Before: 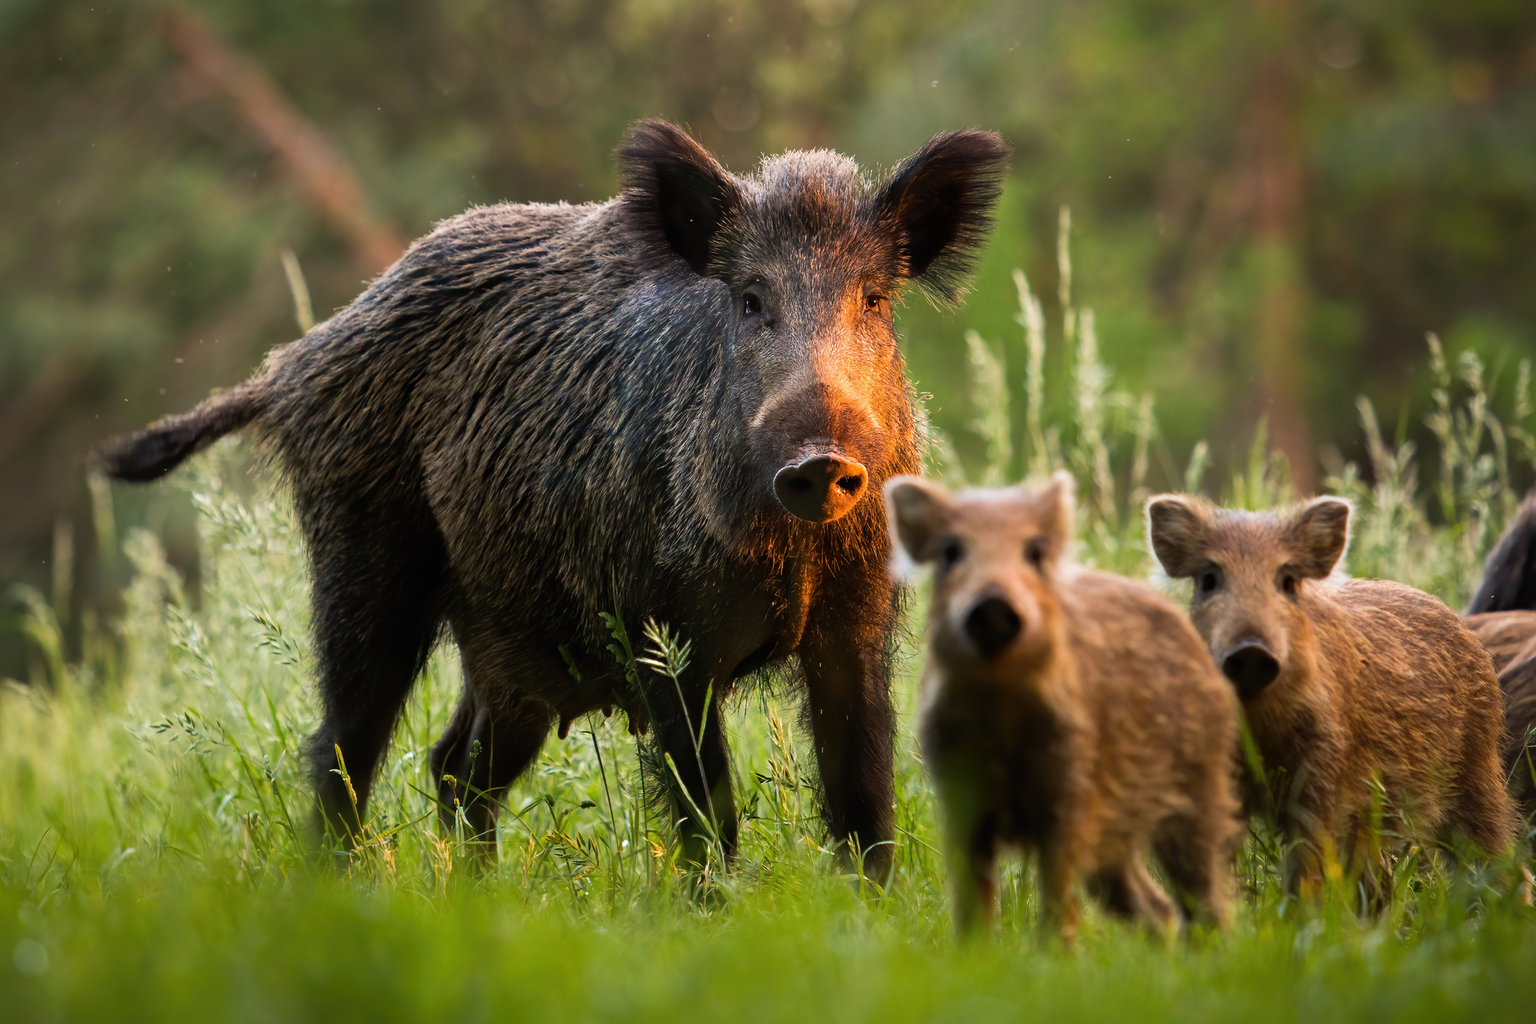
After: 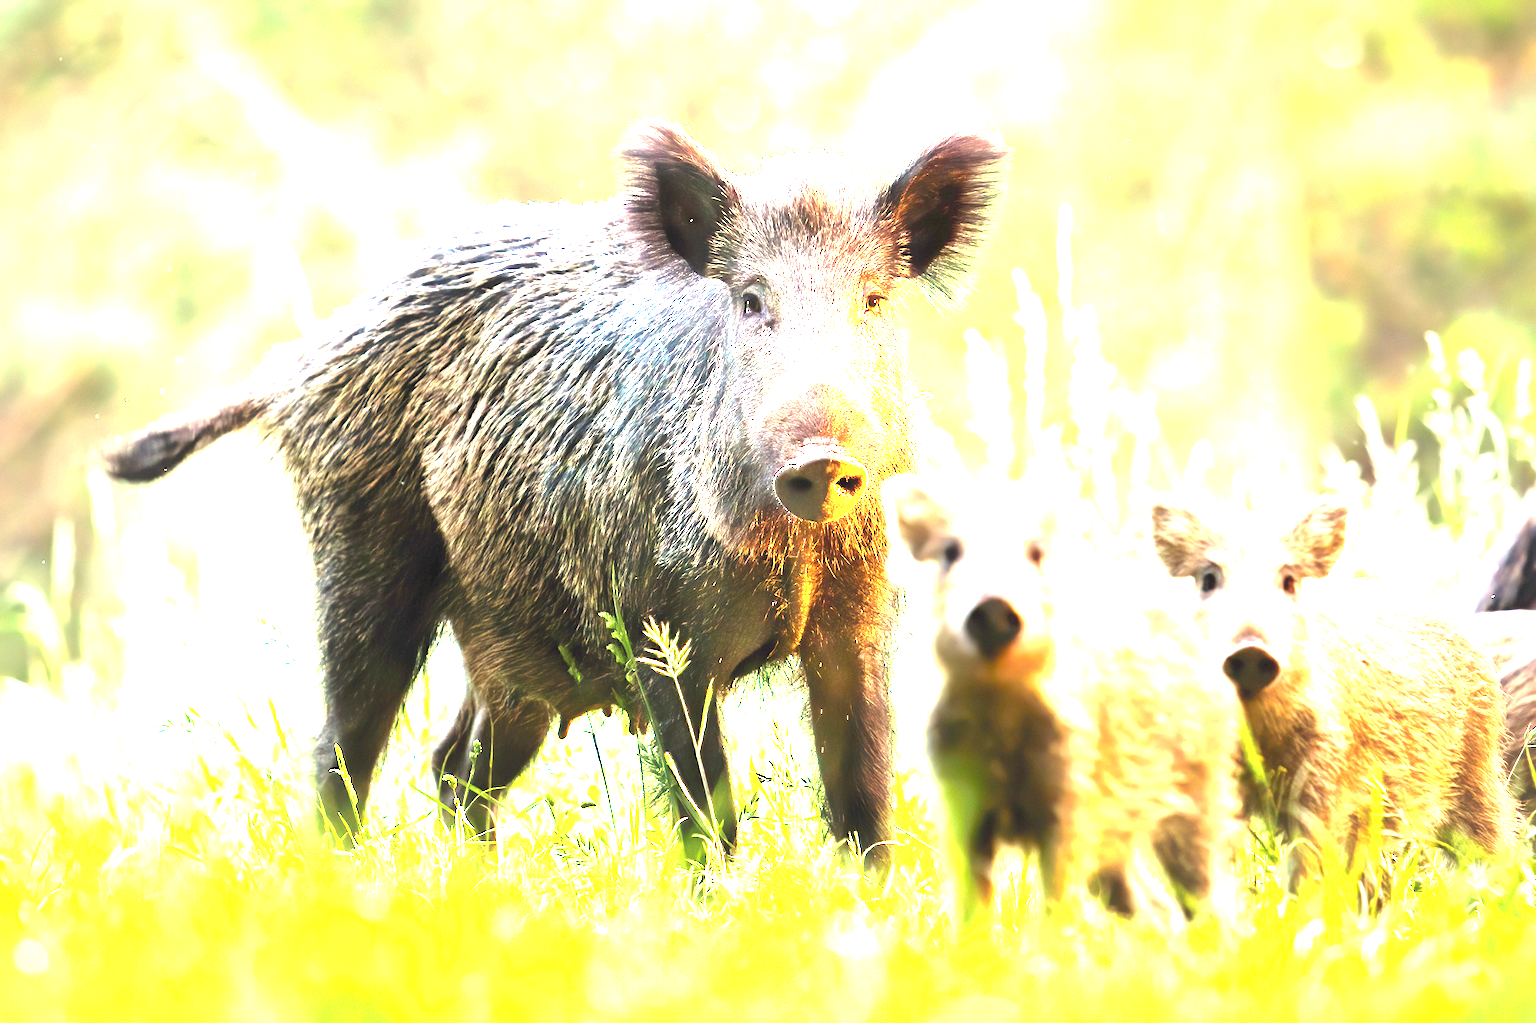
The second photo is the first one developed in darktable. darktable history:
exposure: black level correction 0, exposure 3.995 EV, compensate highlight preservation false
